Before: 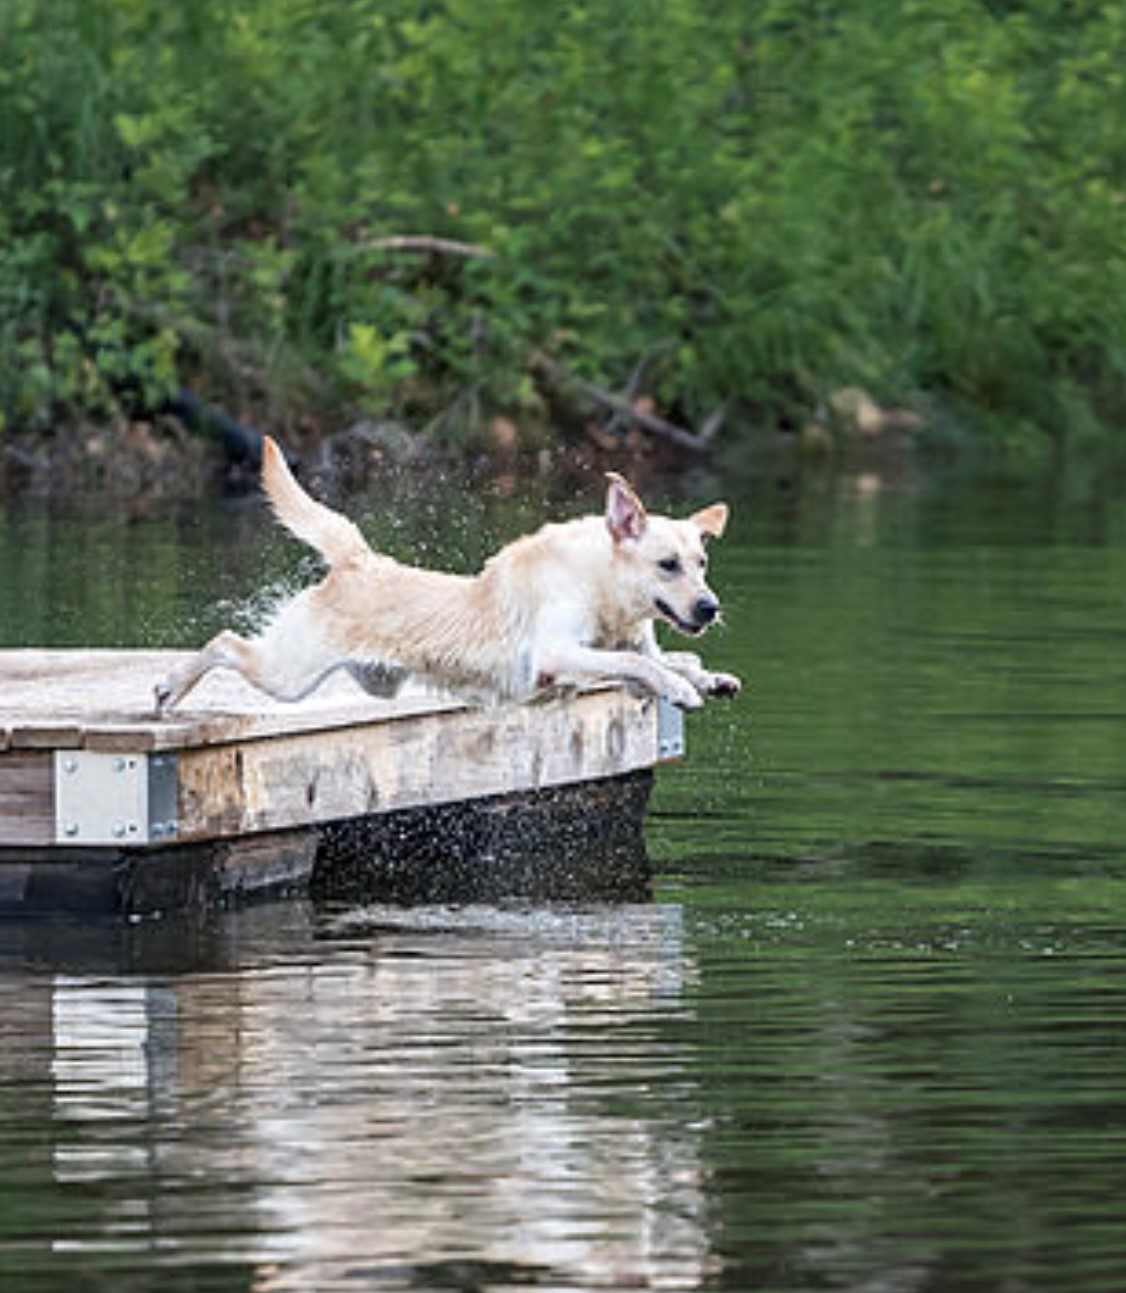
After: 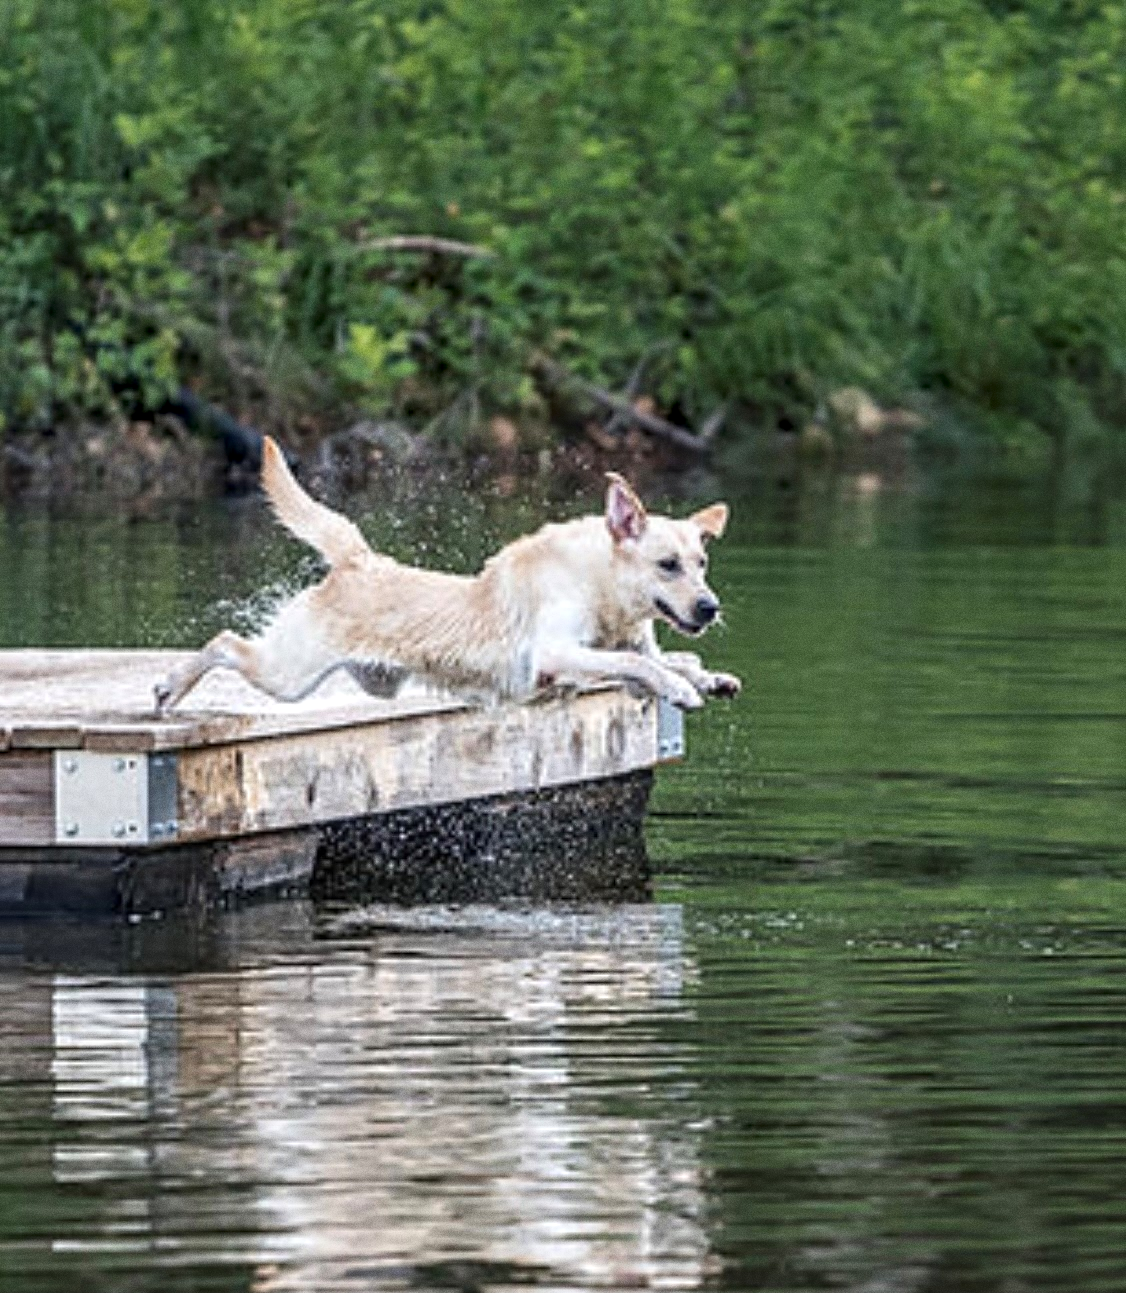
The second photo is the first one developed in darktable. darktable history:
local contrast: on, module defaults
grain: coarseness 0.09 ISO
